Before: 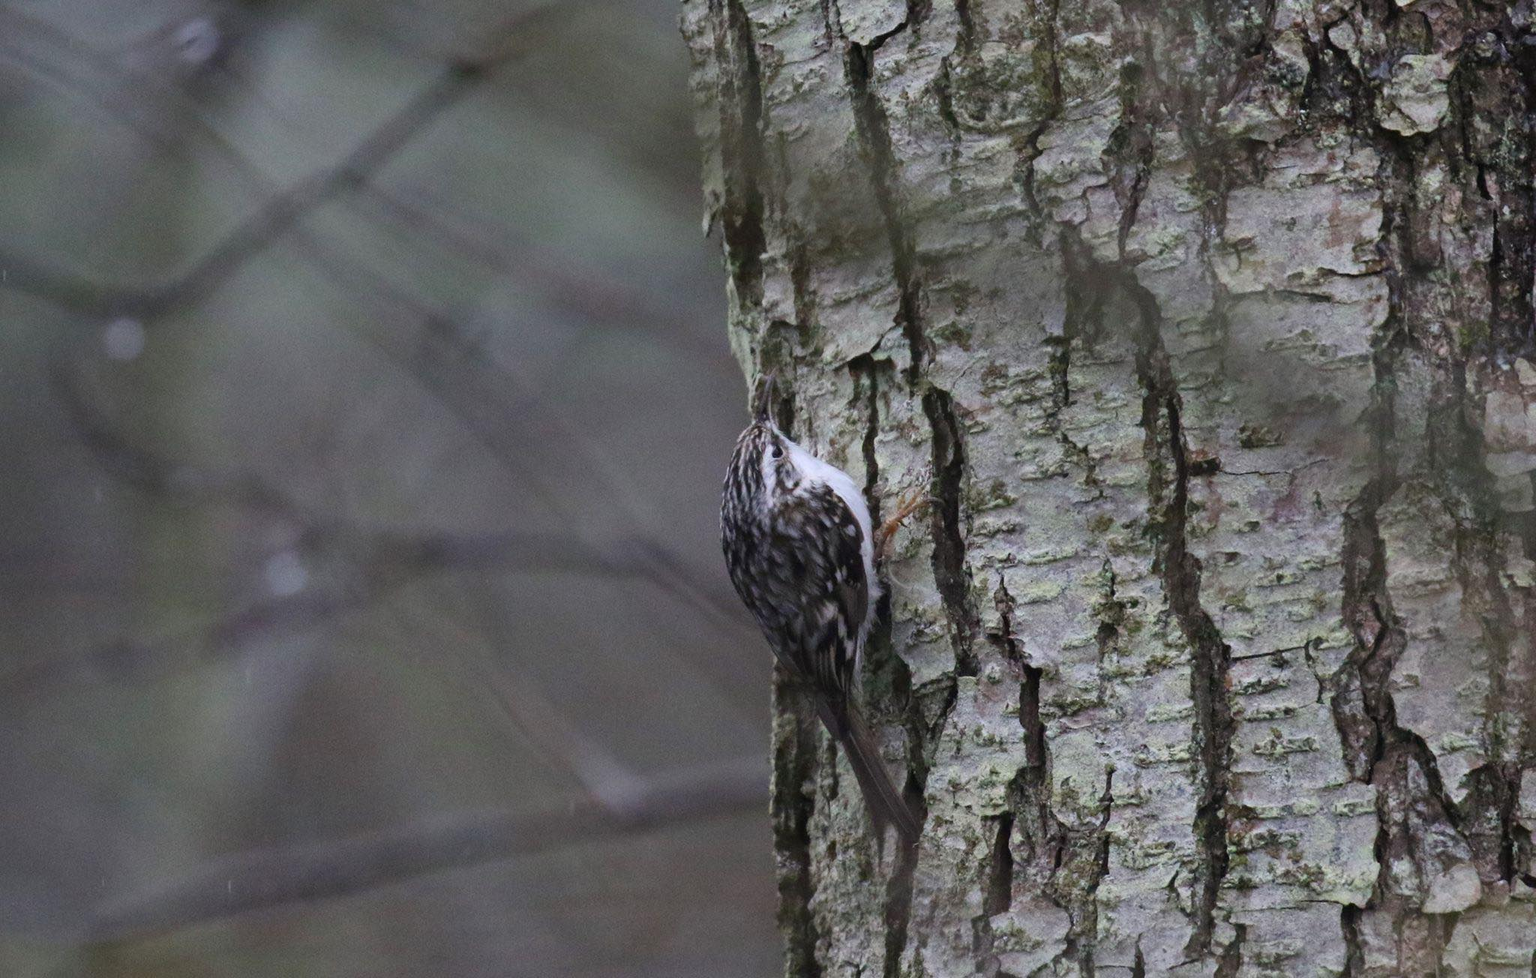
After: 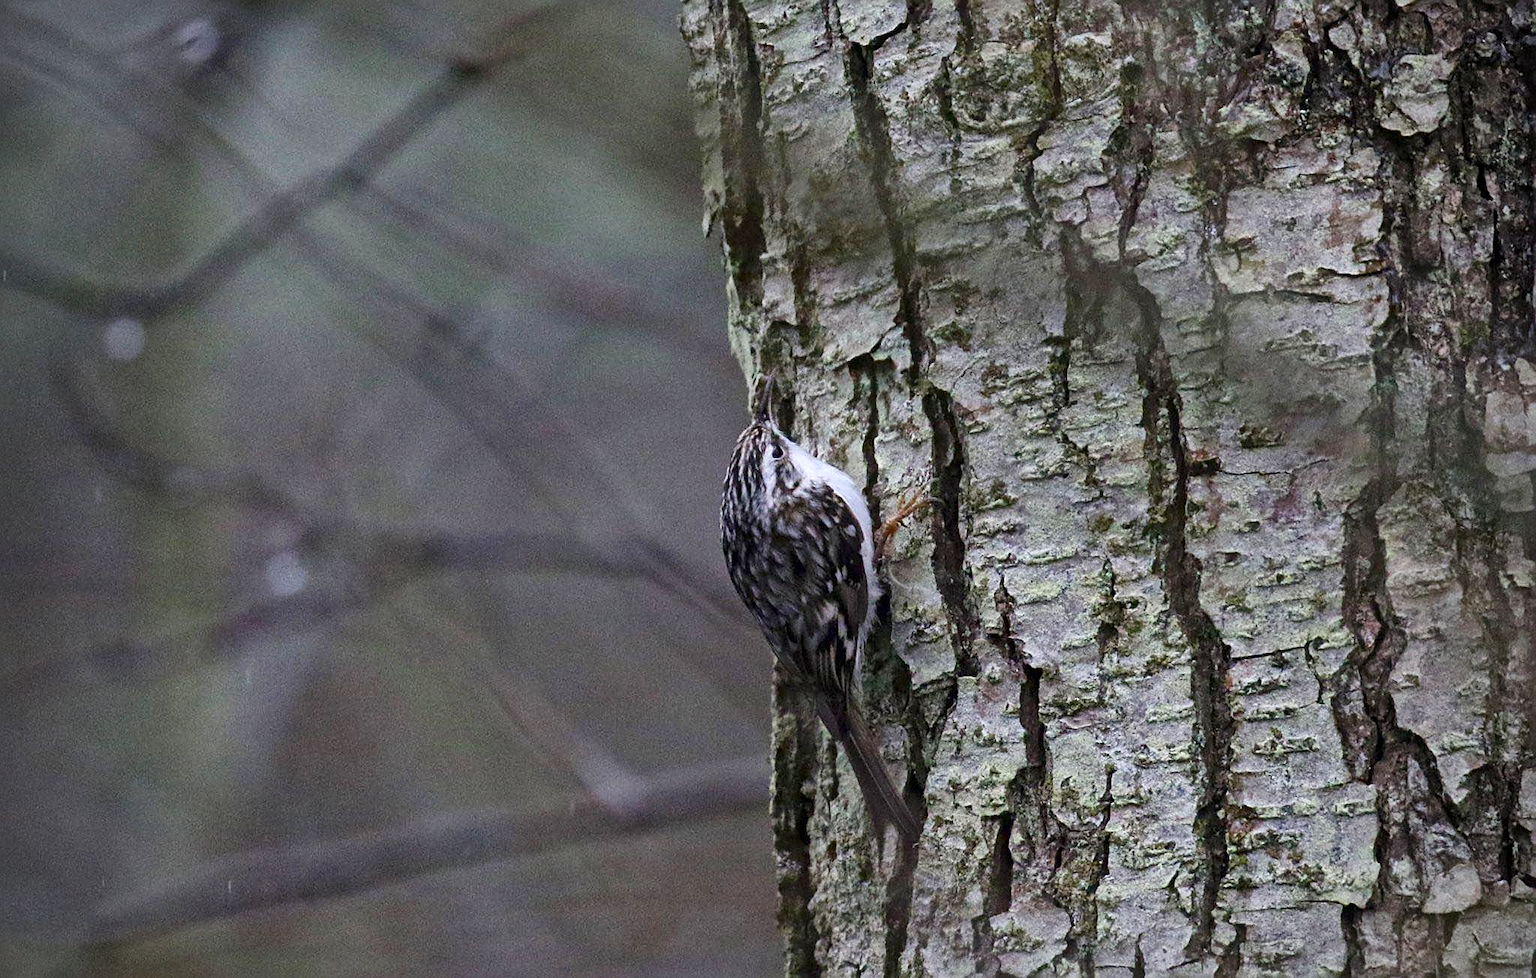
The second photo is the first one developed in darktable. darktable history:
sharpen: amount 0.575
local contrast: mode bilateral grid, contrast 20, coarseness 20, detail 150%, midtone range 0.2
color balance rgb: linear chroma grading › shadows 32%, linear chroma grading › global chroma -2%, linear chroma grading › mid-tones 4%, perceptual saturation grading › global saturation -2%, perceptual saturation grading › highlights -8%, perceptual saturation grading › mid-tones 8%, perceptual saturation grading › shadows 4%, perceptual brilliance grading › highlights 8%, perceptual brilliance grading › mid-tones 4%, perceptual brilliance grading › shadows 2%, global vibrance 16%, saturation formula JzAzBz (2021)
exposure: exposure -0.05 EV
vignetting: unbound false
